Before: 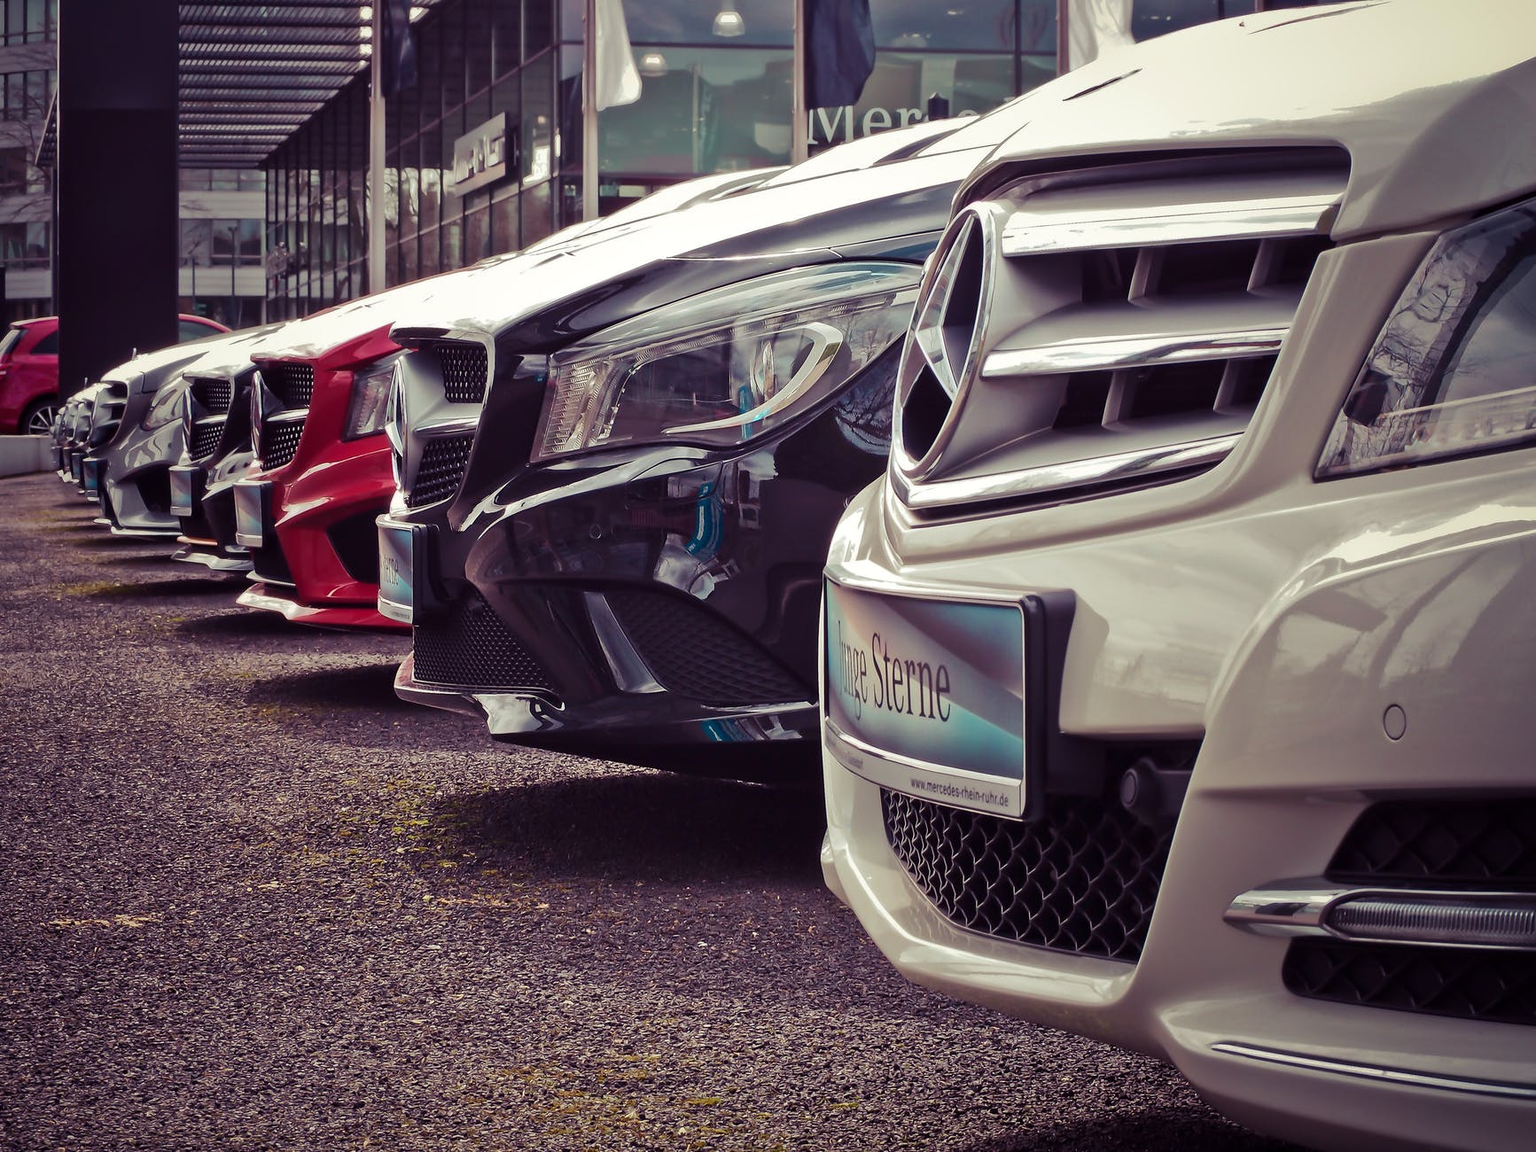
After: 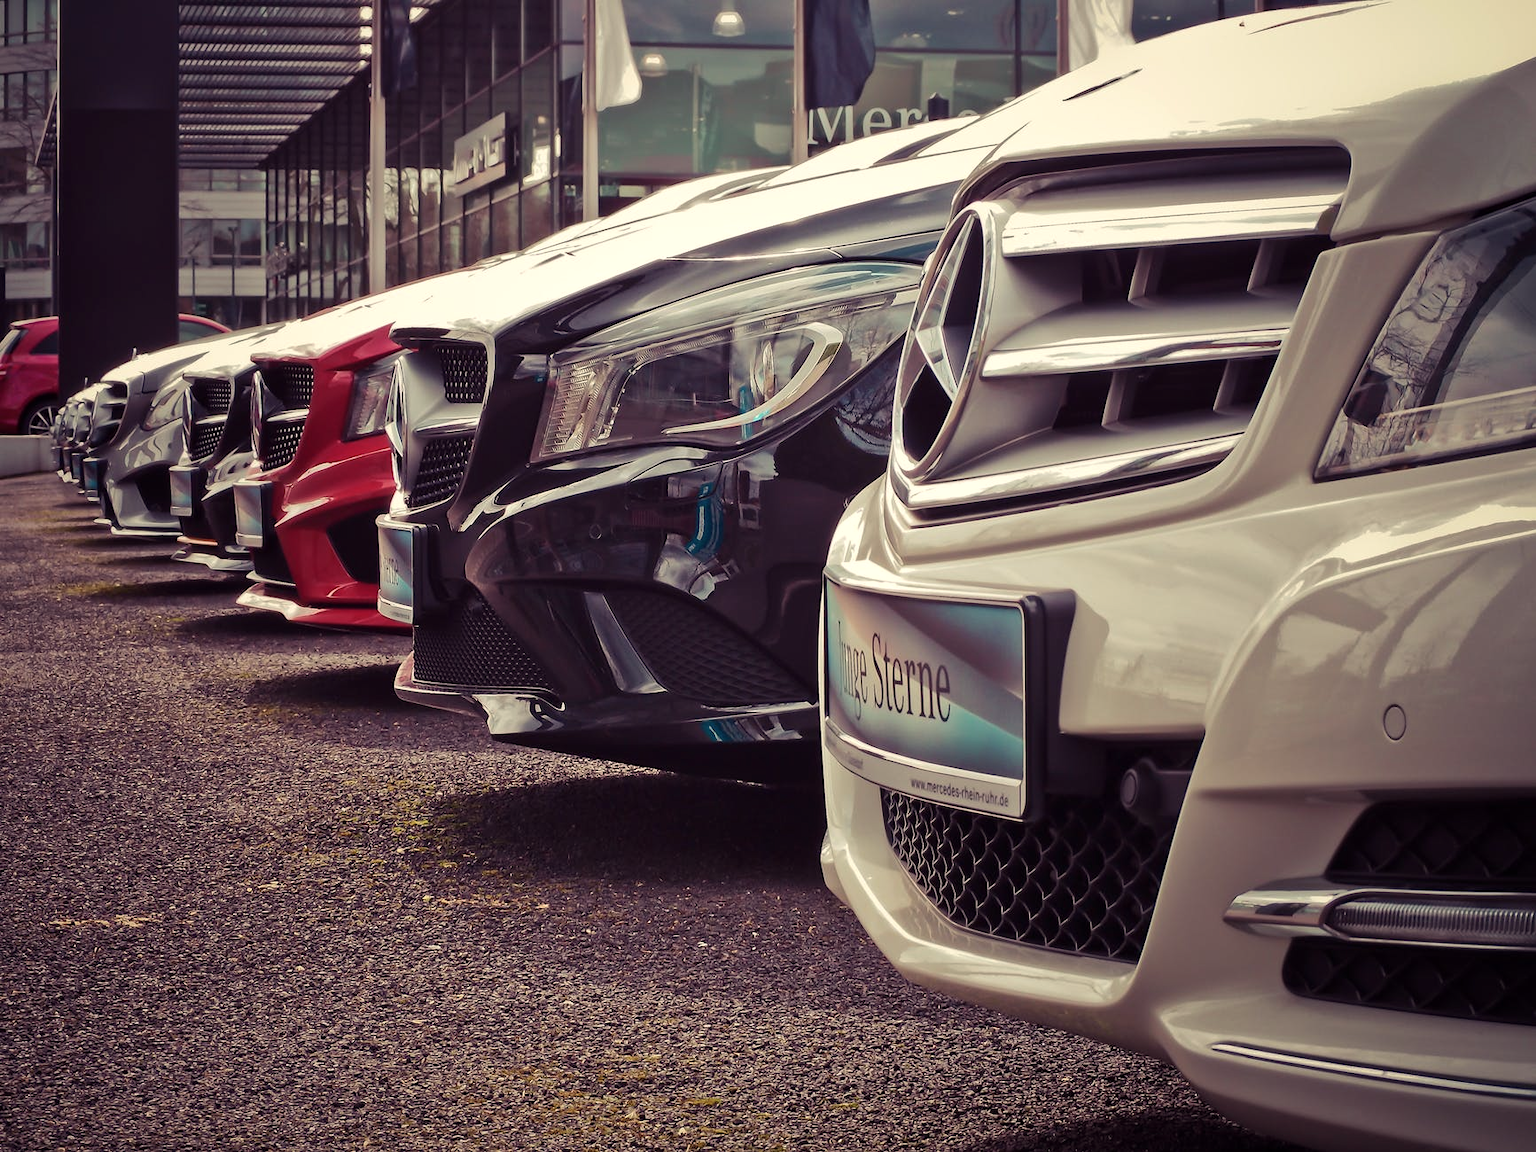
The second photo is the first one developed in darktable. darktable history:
white balance: red 1.045, blue 0.932
contrast brightness saturation: saturation -0.05
